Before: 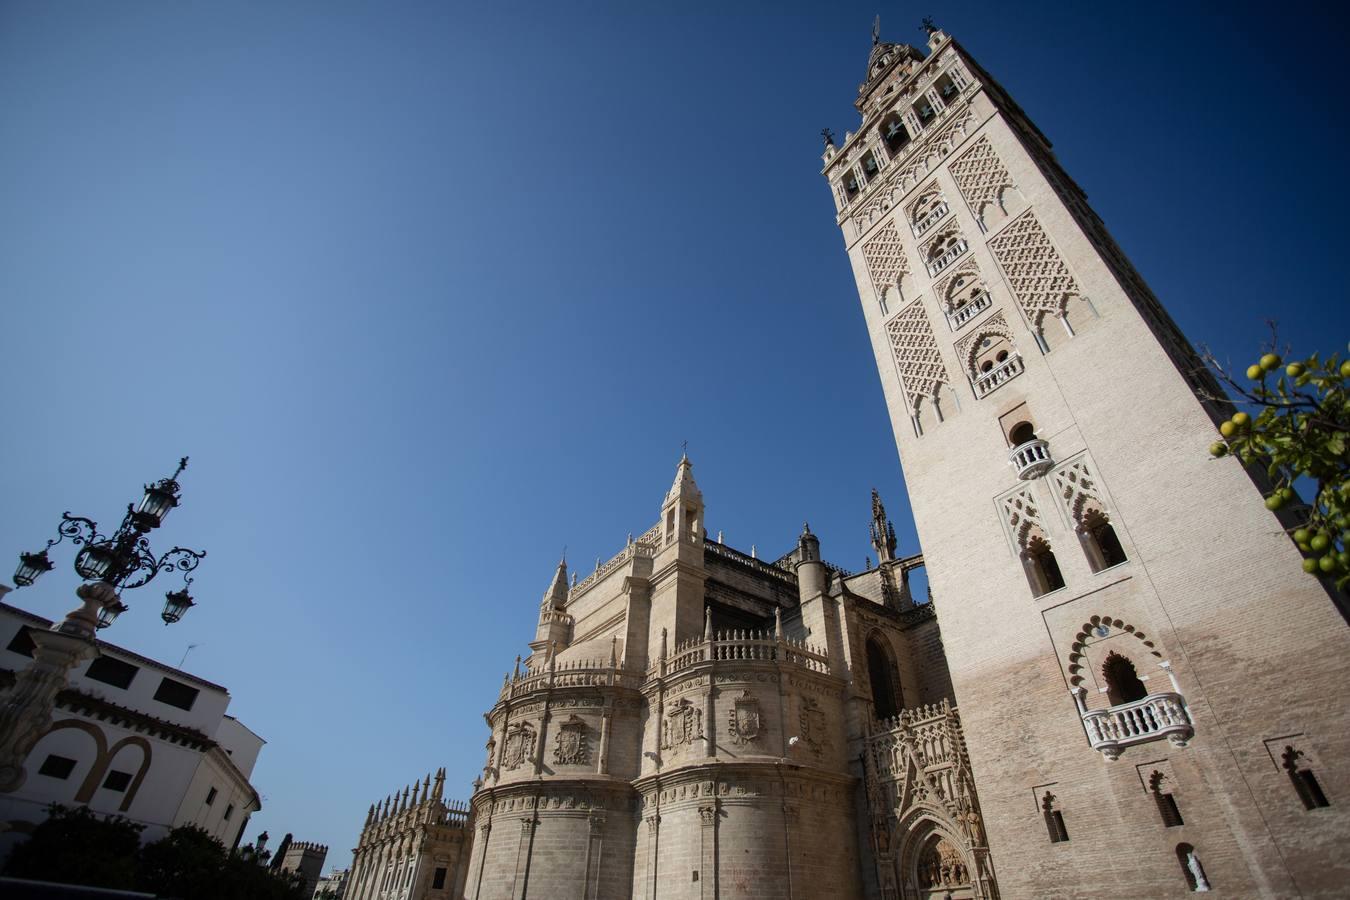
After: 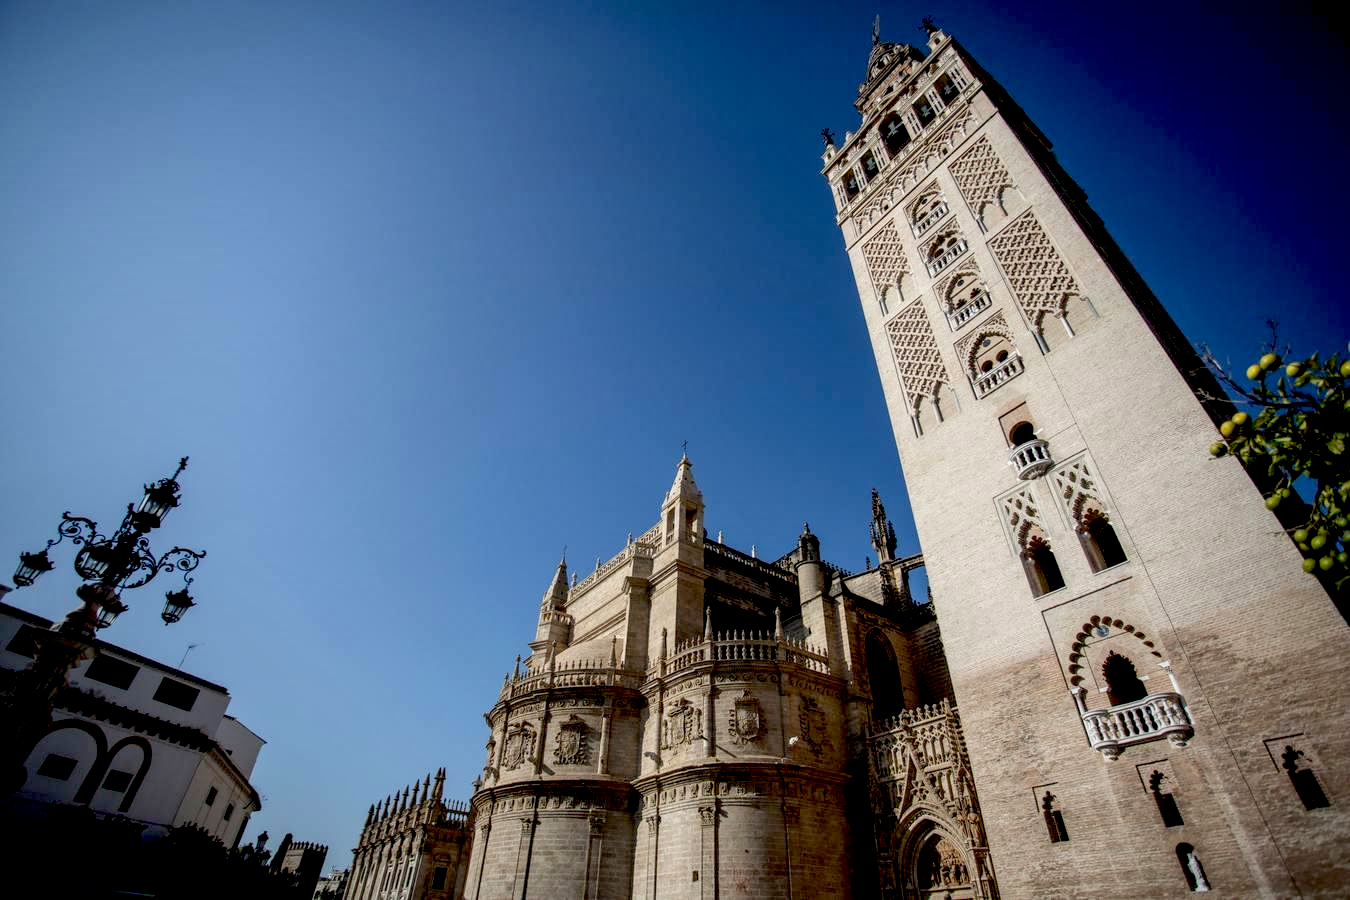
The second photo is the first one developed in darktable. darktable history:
exposure: black level correction 0.027, exposure 0.184 EV, compensate exposure bias true, compensate highlight preservation false
local contrast: on, module defaults
